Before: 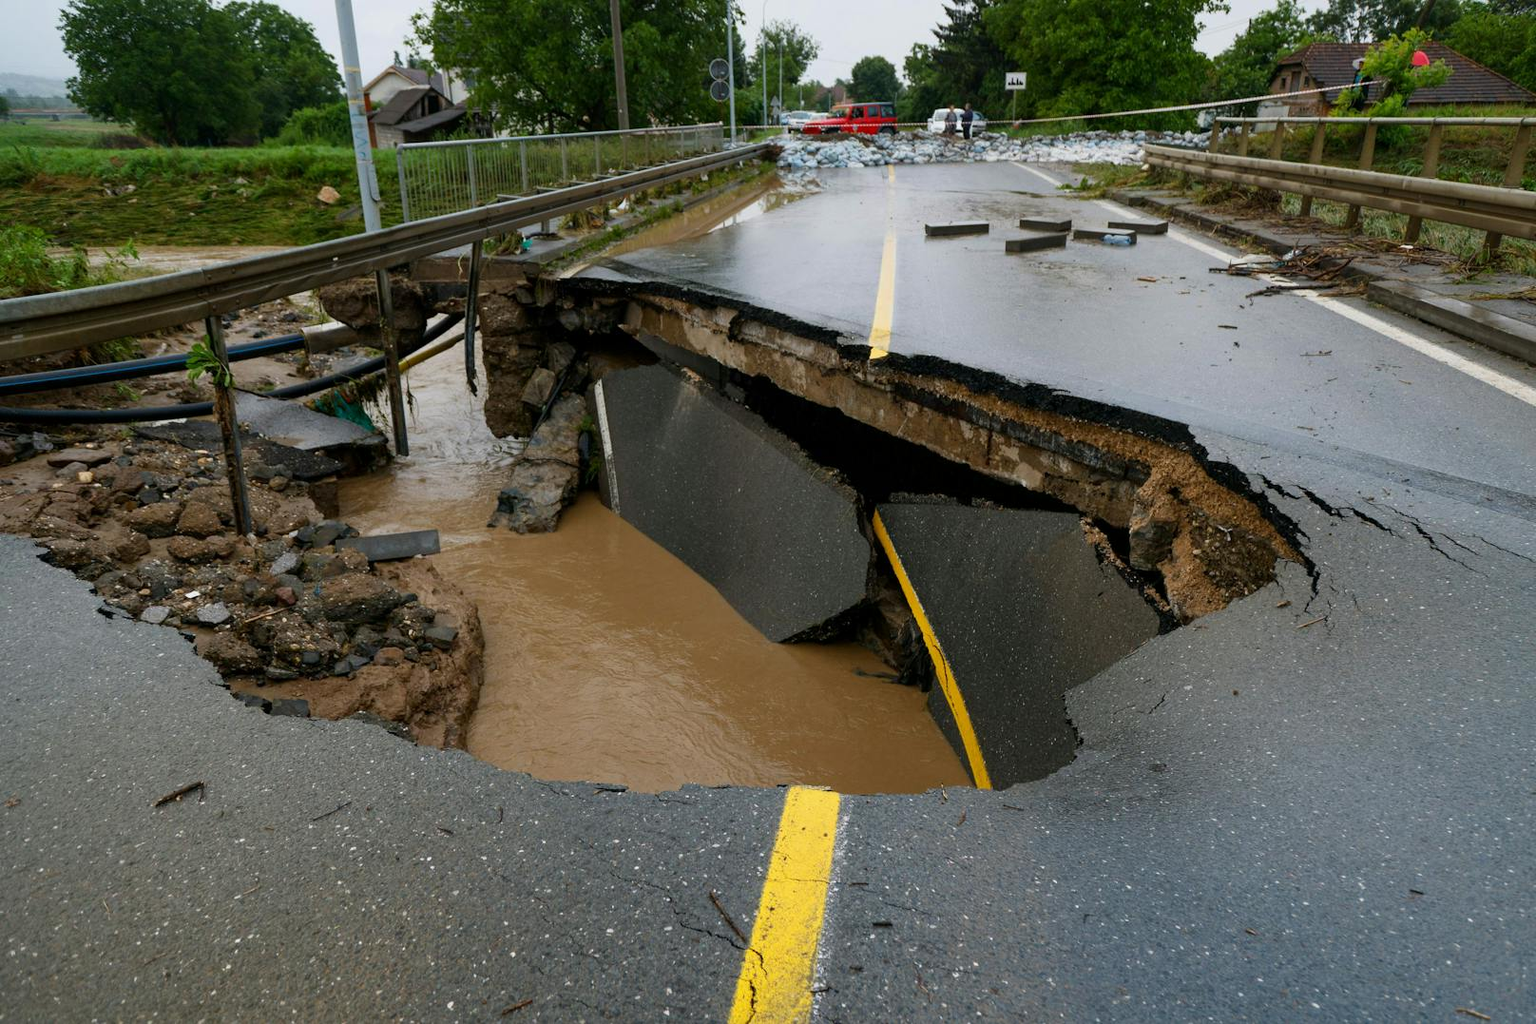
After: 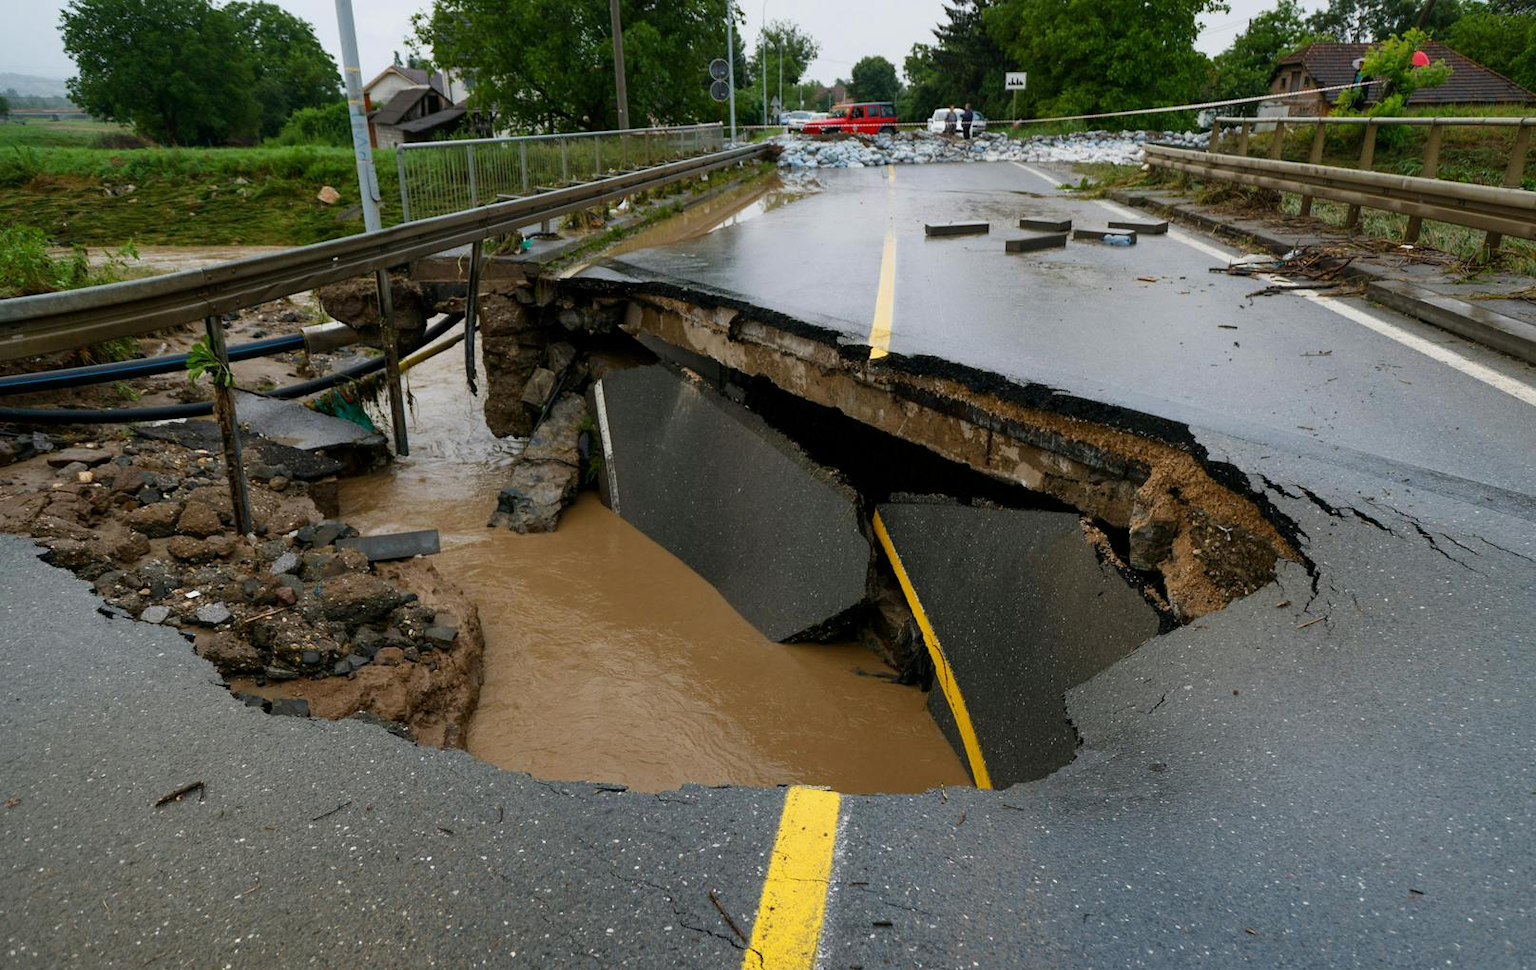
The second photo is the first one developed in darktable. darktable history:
crop and rotate: top 0.006%, bottom 5.174%
